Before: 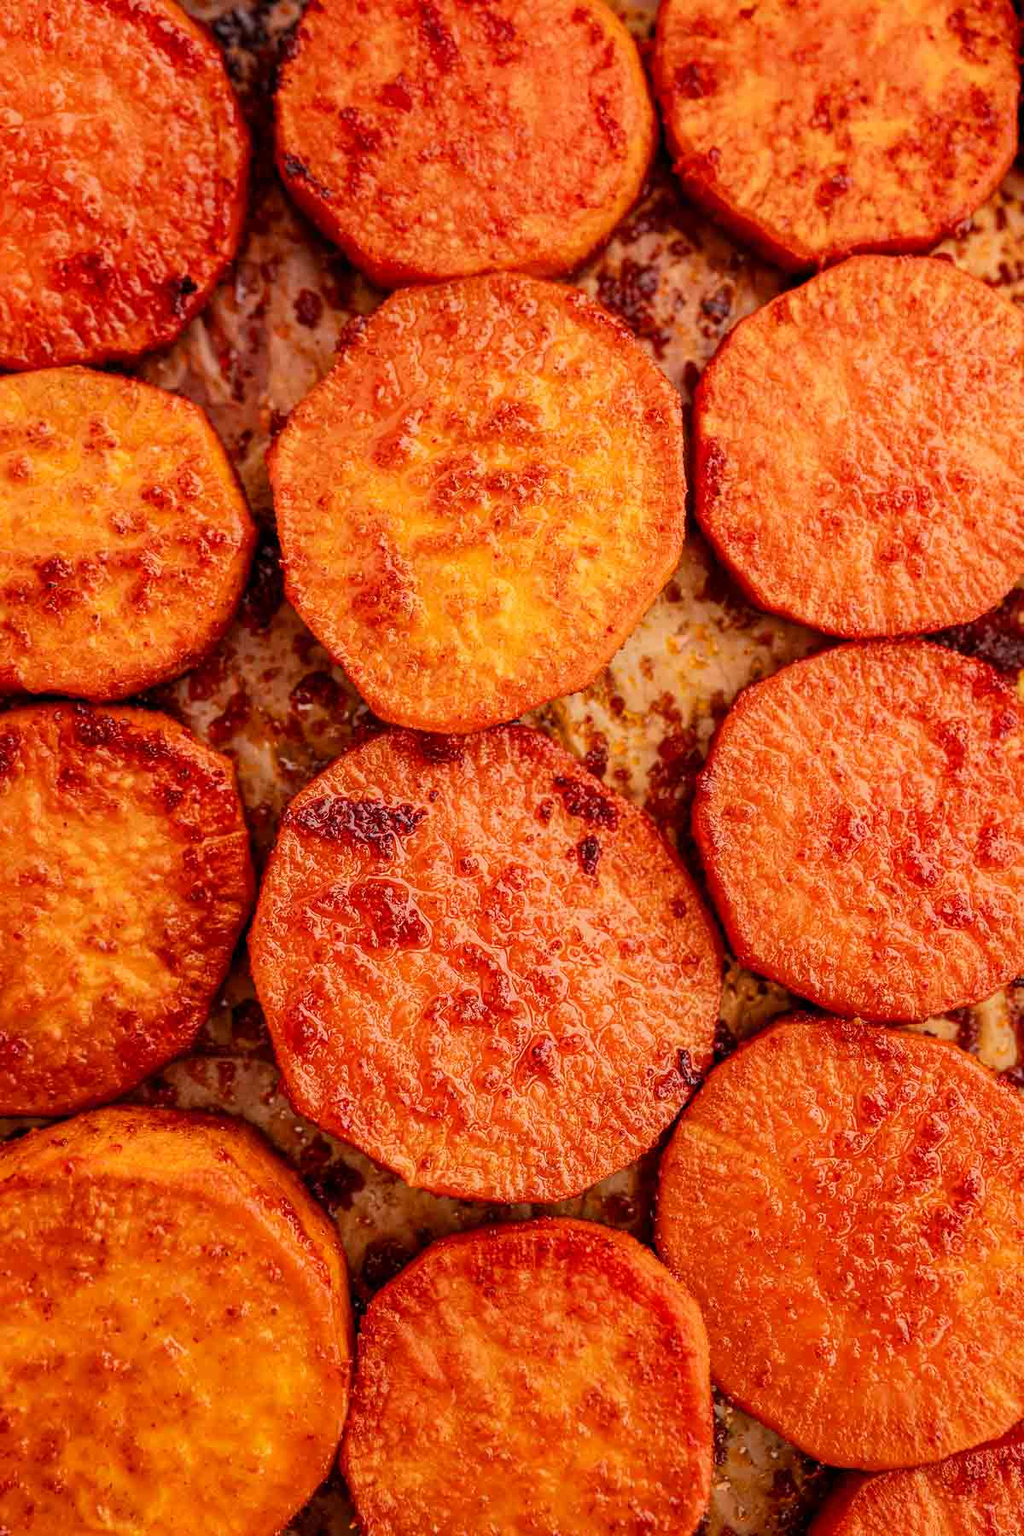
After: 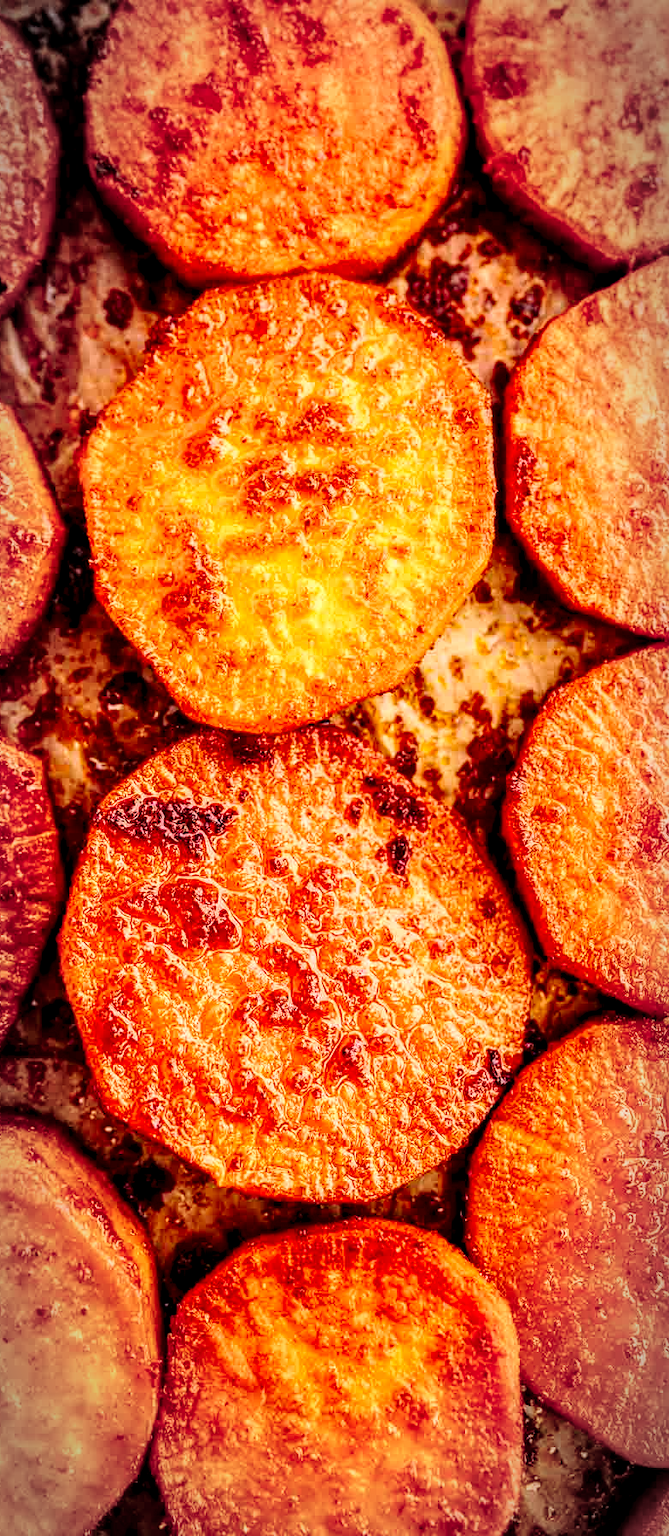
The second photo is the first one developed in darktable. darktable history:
local contrast: highlights 60%, shadows 63%, detail 160%
crop and rotate: left 18.598%, right 16.042%
velvia: on, module defaults
vignetting: automatic ratio true, unbound false
tone curve: curves: ch0 [(0, 0.023) (0.103, 0.087) (0.277, 0.28) (0.46, 0.554) (0.569, 0.68) (0.735, 0.843) (0.994, 0.984)]; ch1 [(0, 0) (0.324, 0.285) (0.456, 0.438) (0.488, 0.497) (0.512, 0.503) (0.535, 0.535) (0.599, 0.606) (0.715, 0.738) (1, 1)]; ch2 [(0, 0) (0.369, 0.388) (0.449, 0.431) (0.478, 0.471) (0.502, 0.503) (0.55, 0.553) (0.603, 0.602) (0.656, 0.713) (1, 1)], preserve colors none
